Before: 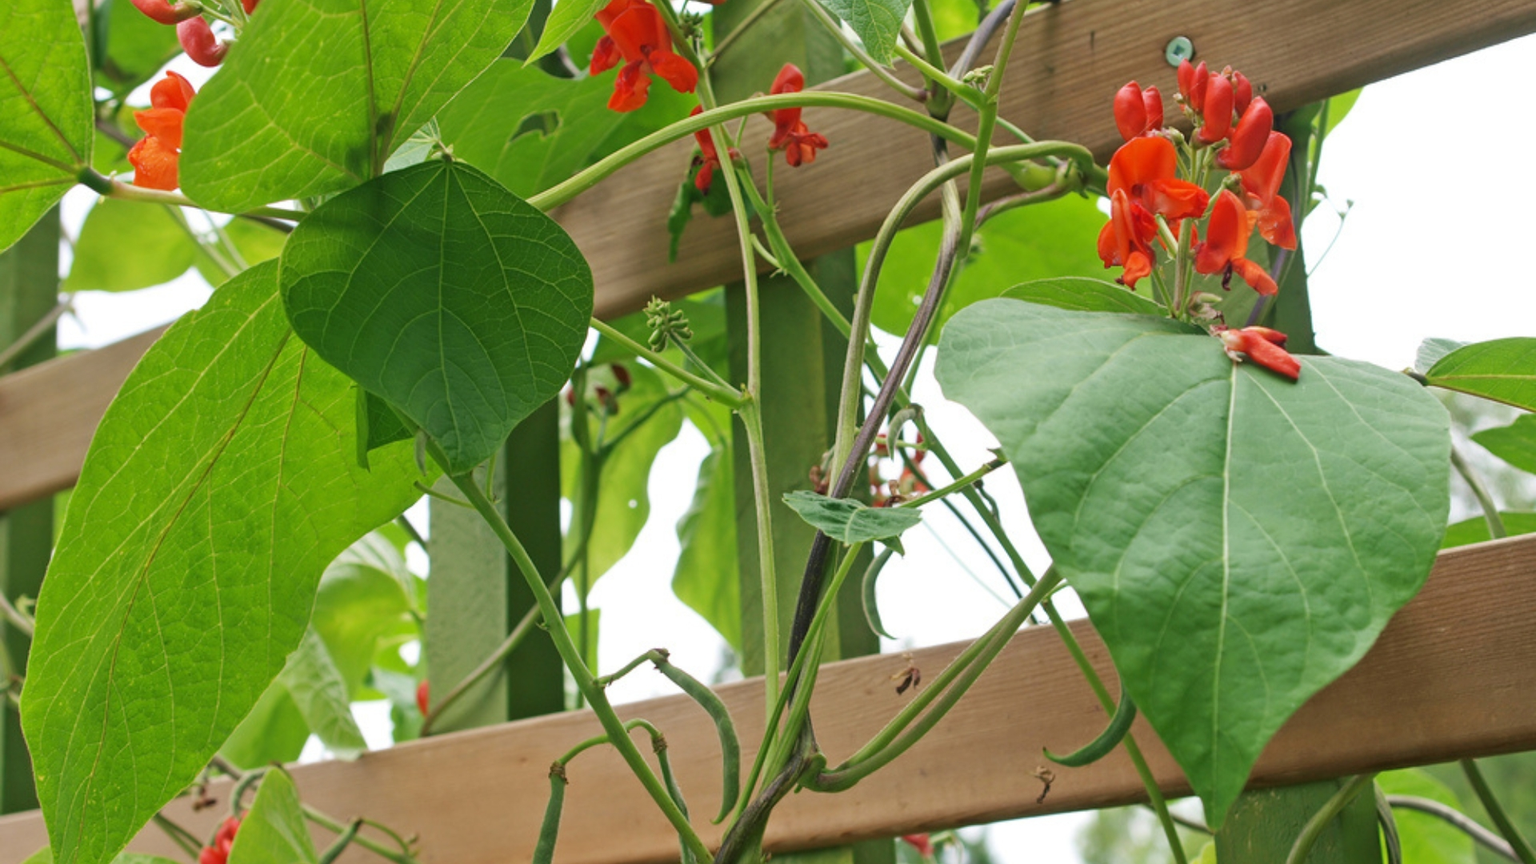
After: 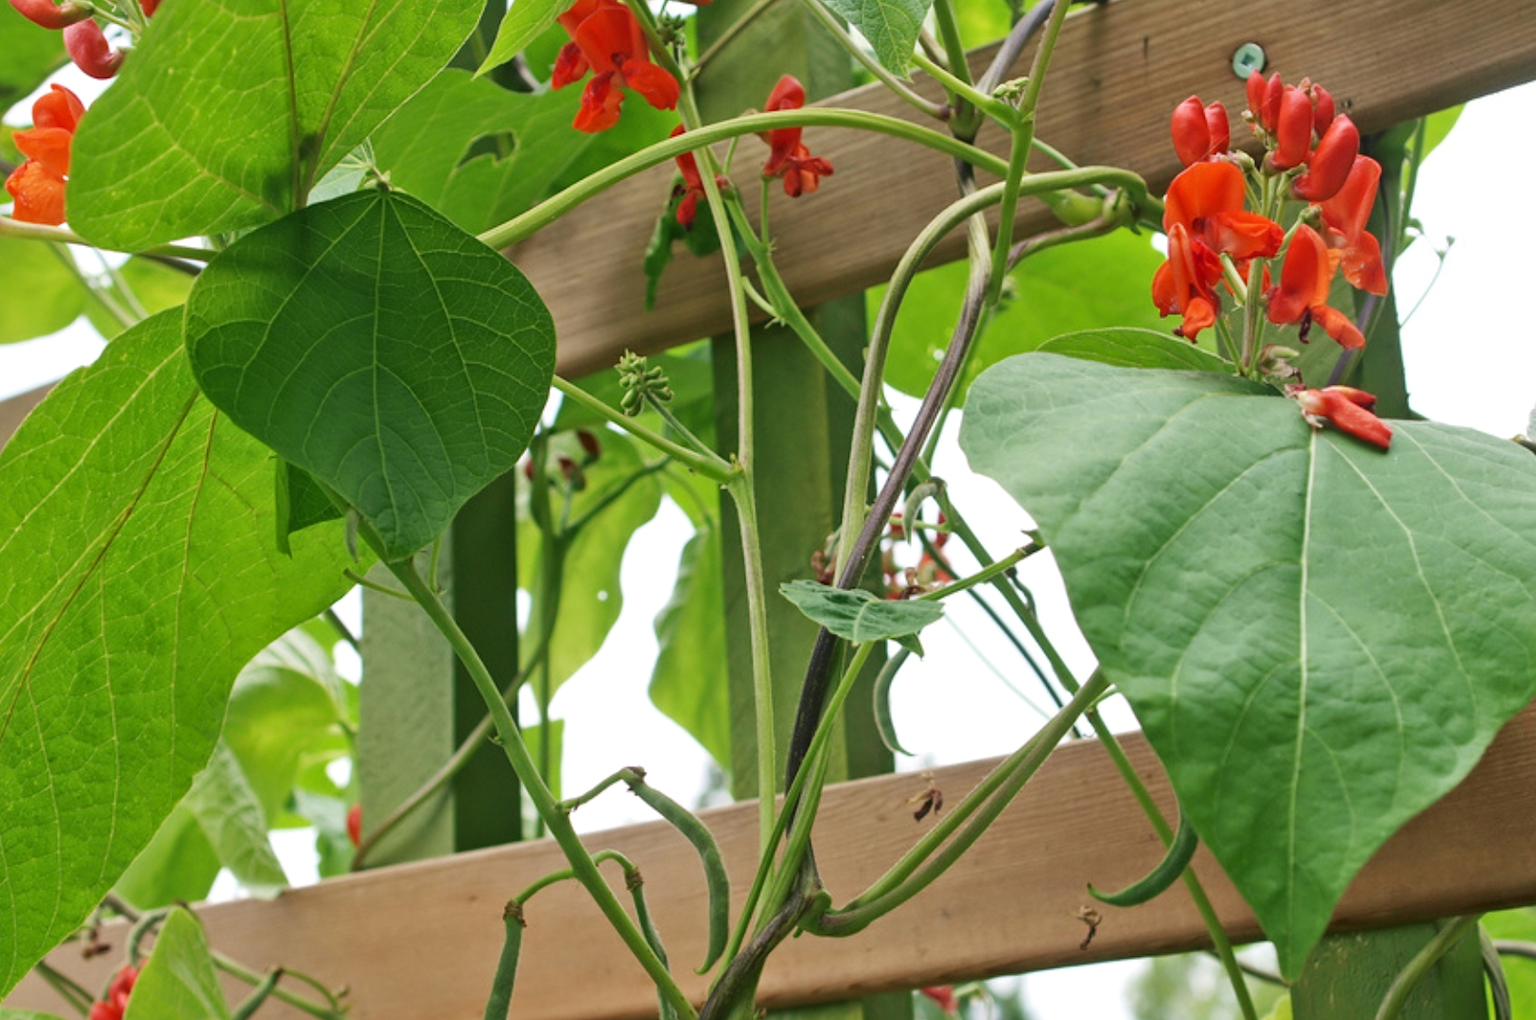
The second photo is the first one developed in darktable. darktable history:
local contrast: mode bilateral grid, contrast 20, coarseness 49, detail 119%, midtone range 0.2
crop: left 8.042%, right 7.371%
